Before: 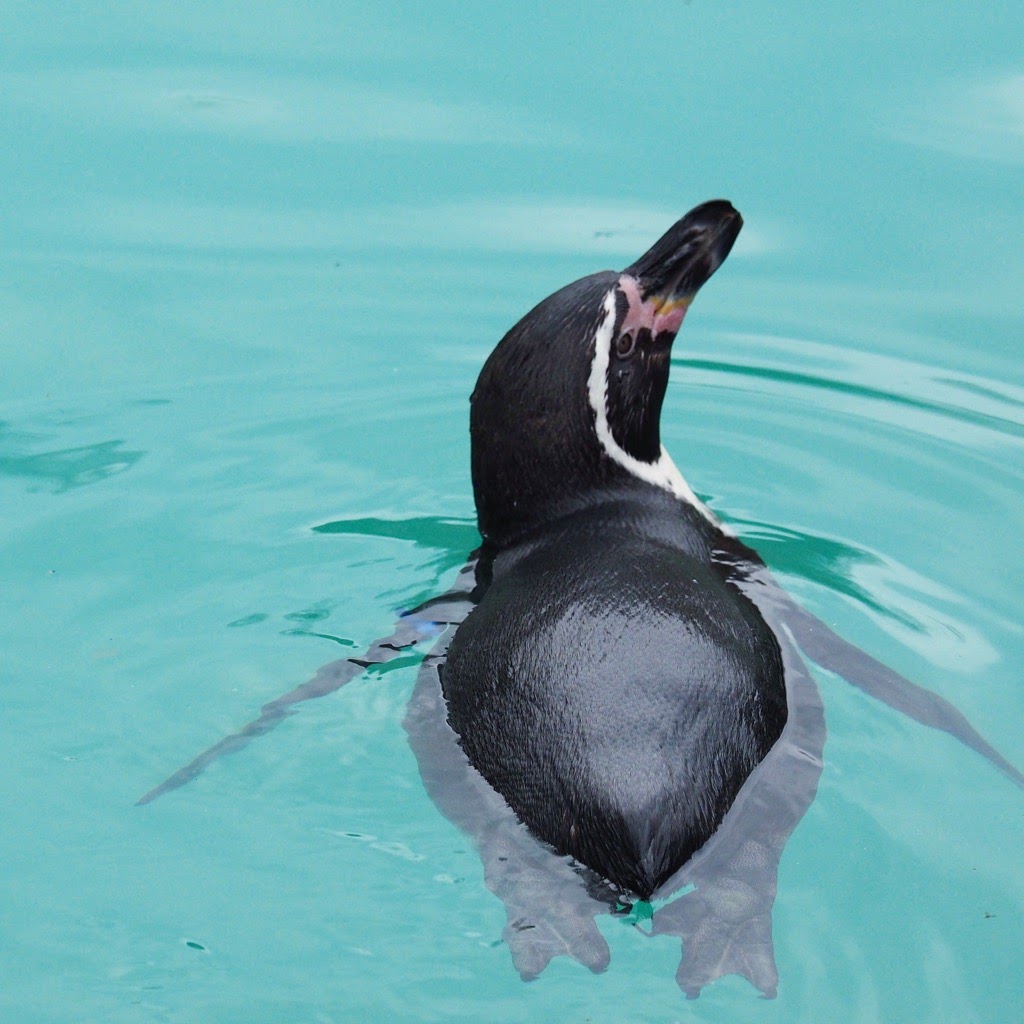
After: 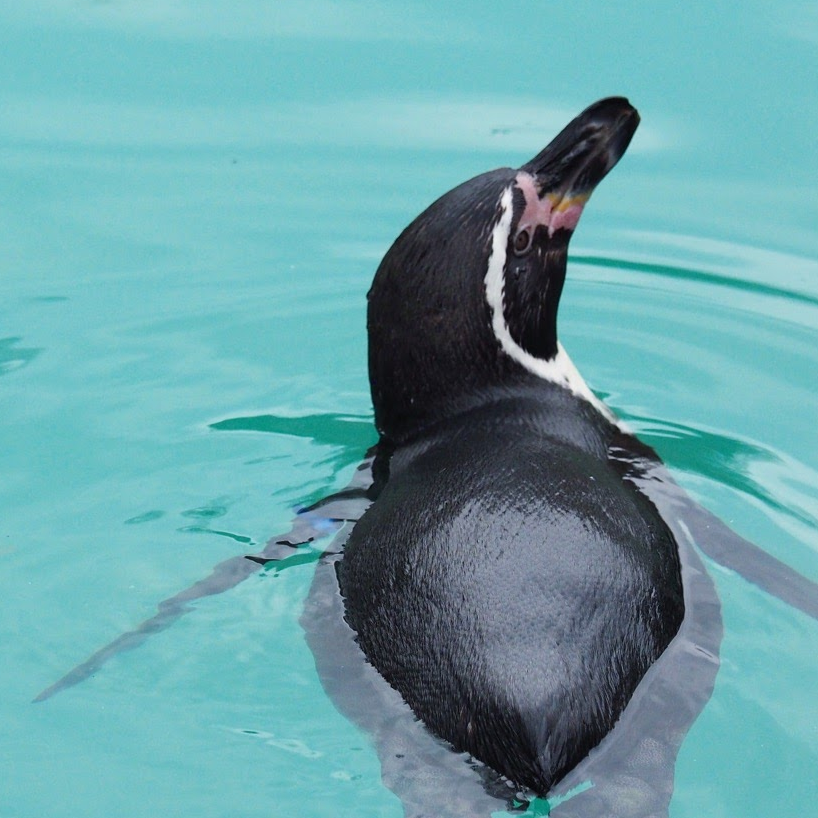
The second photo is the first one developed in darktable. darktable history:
exposure: compensate exposure bias true, compensate highlight preservation false
rgb levels: preserve colors max RGB
white balance: emerald 1
crop and rotate: left 10.071%, top 10.071%, right 10.02%, bottom 10.02%
tone equalizer: on, module defaults
